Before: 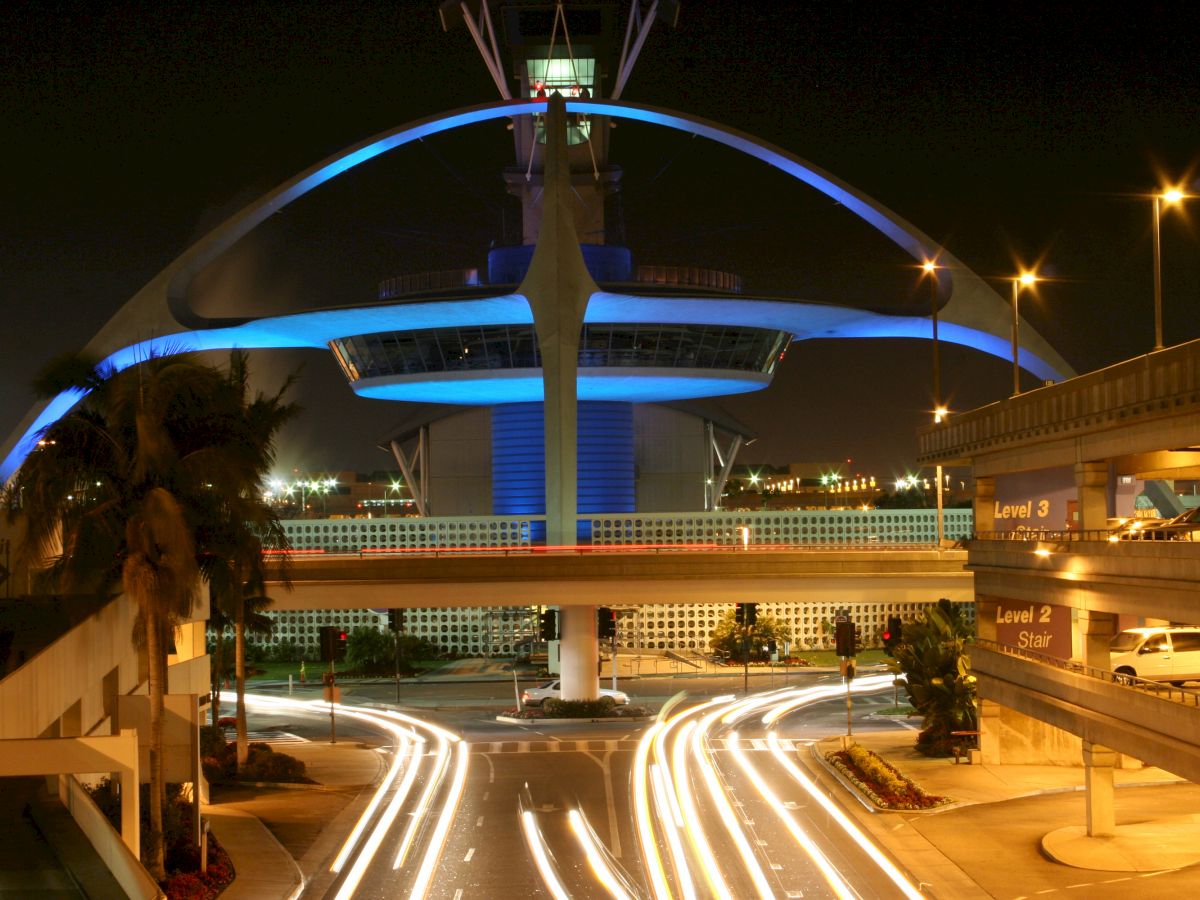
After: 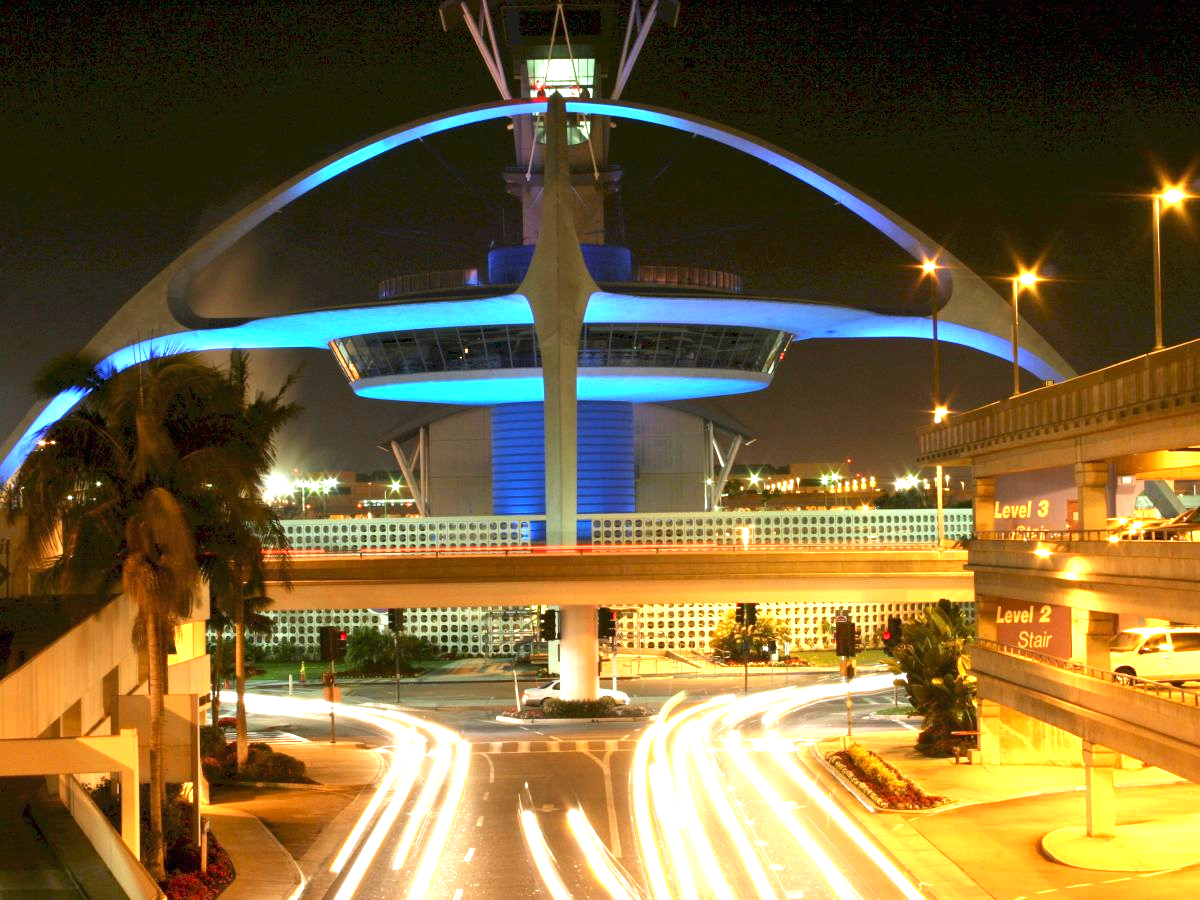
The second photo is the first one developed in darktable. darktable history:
exposure: black level correction 0, exposure 1.2 EV, compensate exposure bias true, compensate highlight preservation false
levels: levels [0, 0.48, 0.961]
